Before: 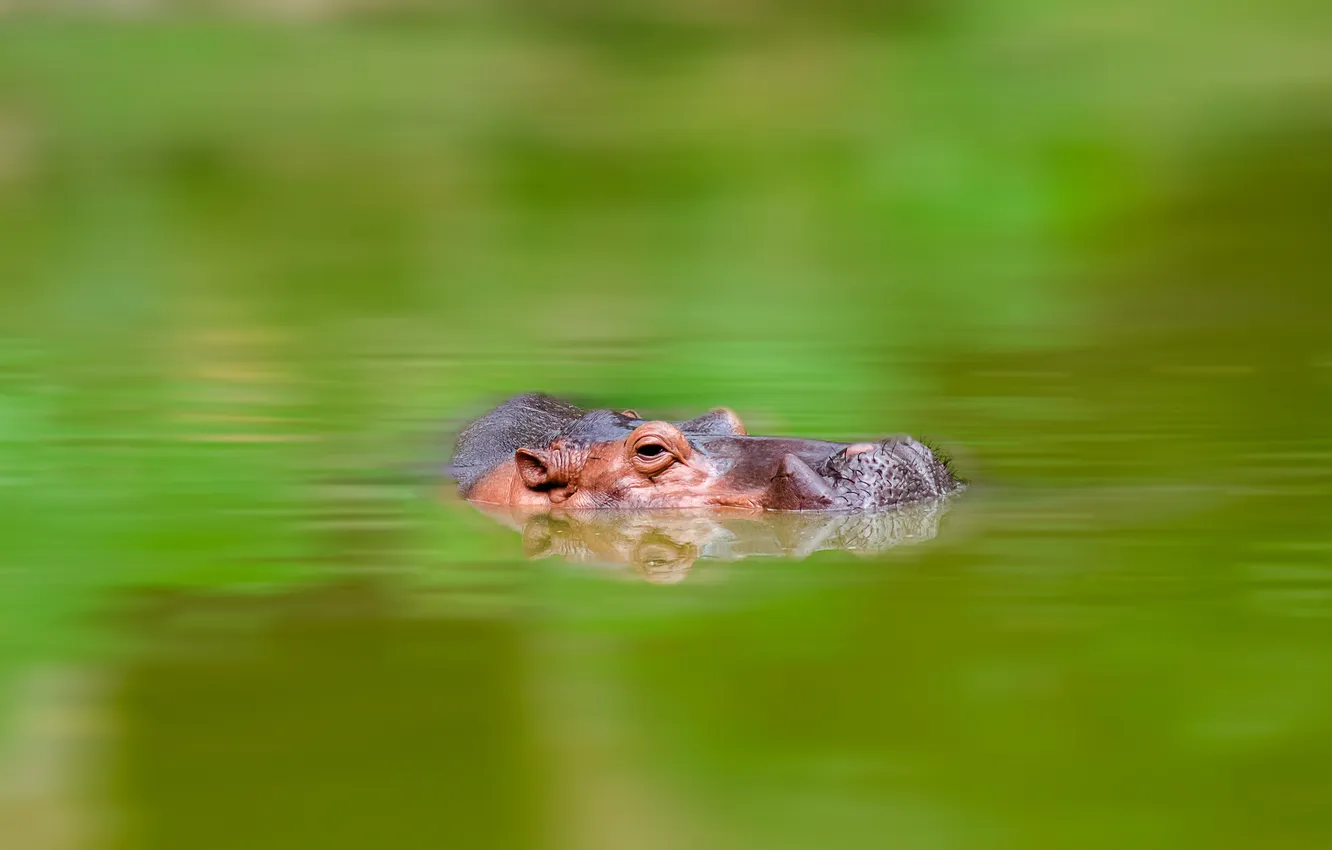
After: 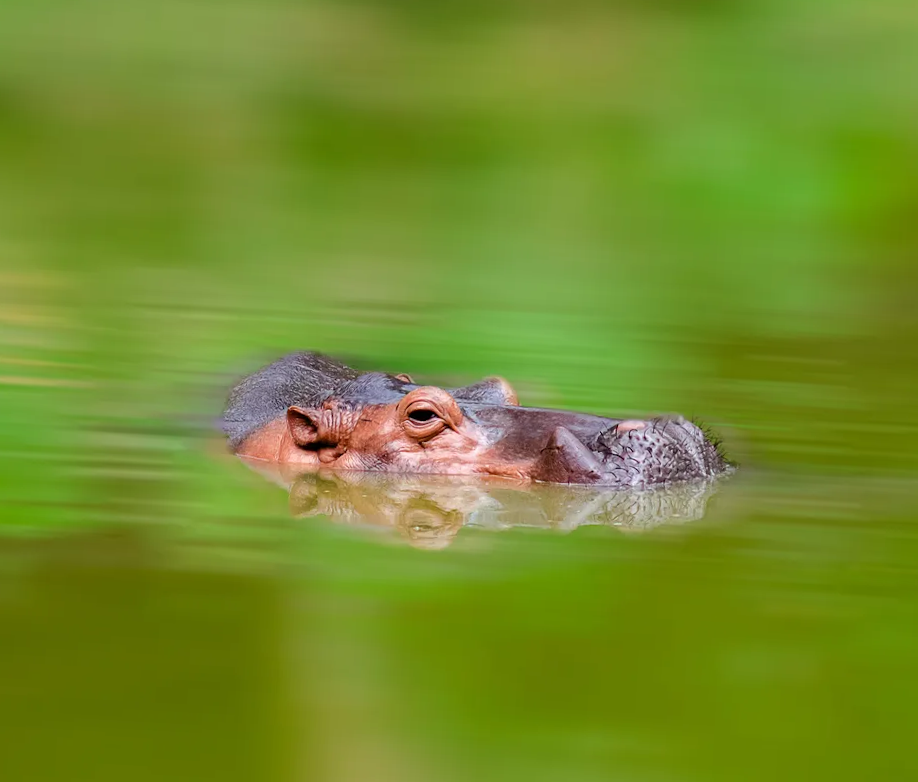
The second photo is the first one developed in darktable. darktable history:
crop and rotate: angle -3.21°, left 14.25%, top 0.044%, right 10.821%, bottom 0.033%
